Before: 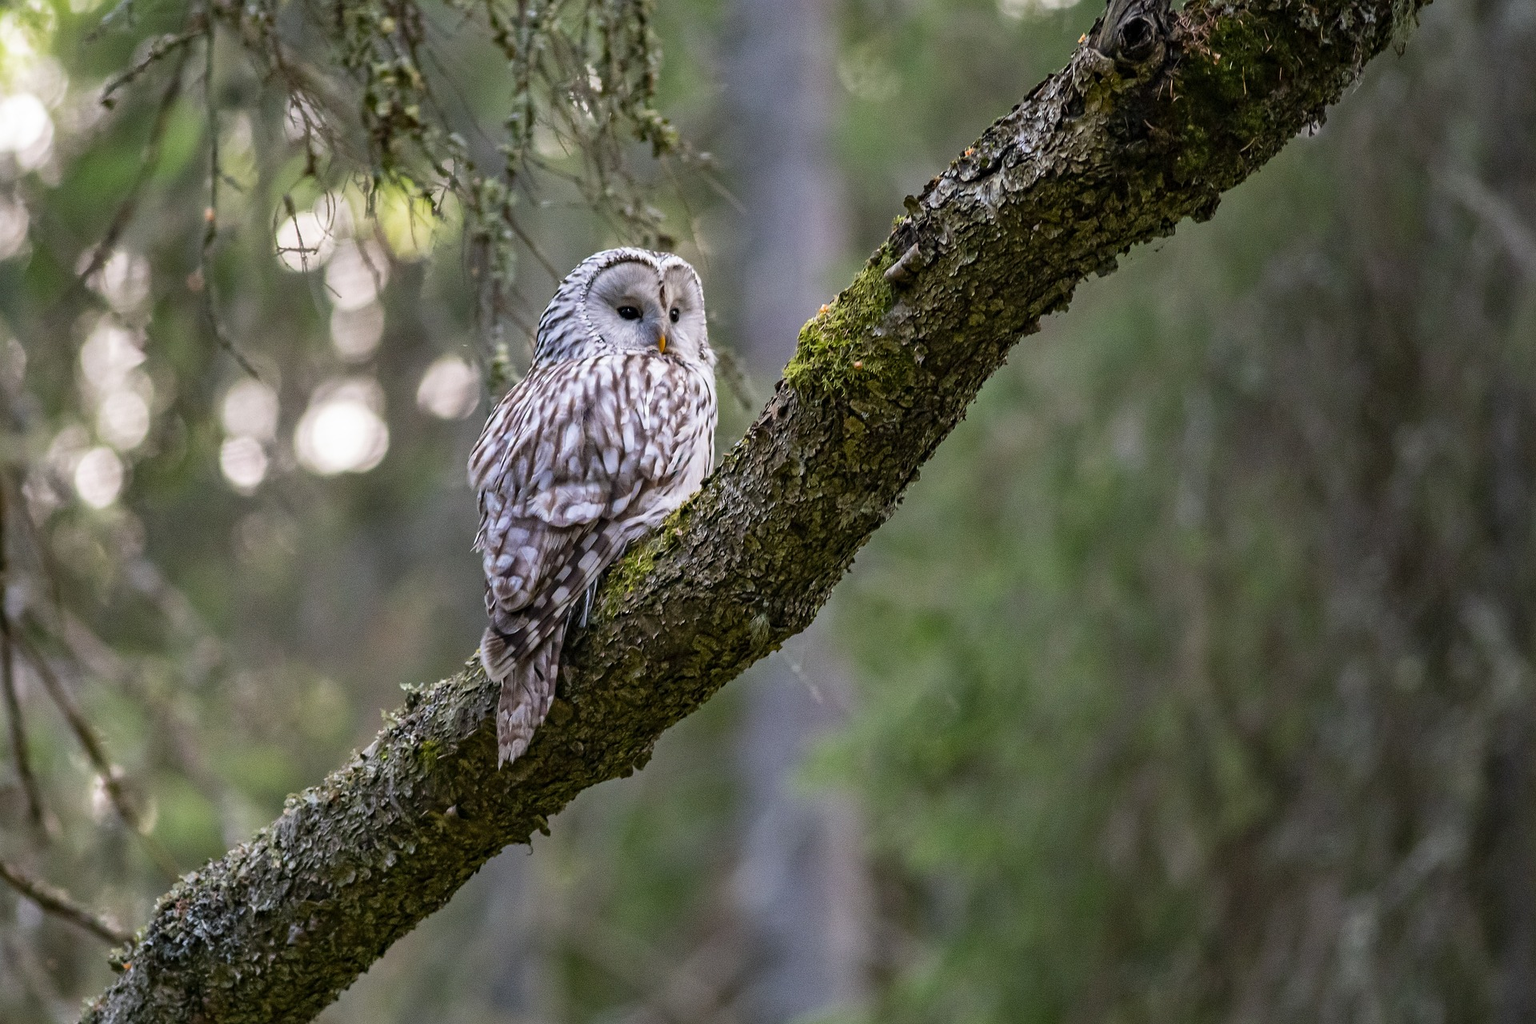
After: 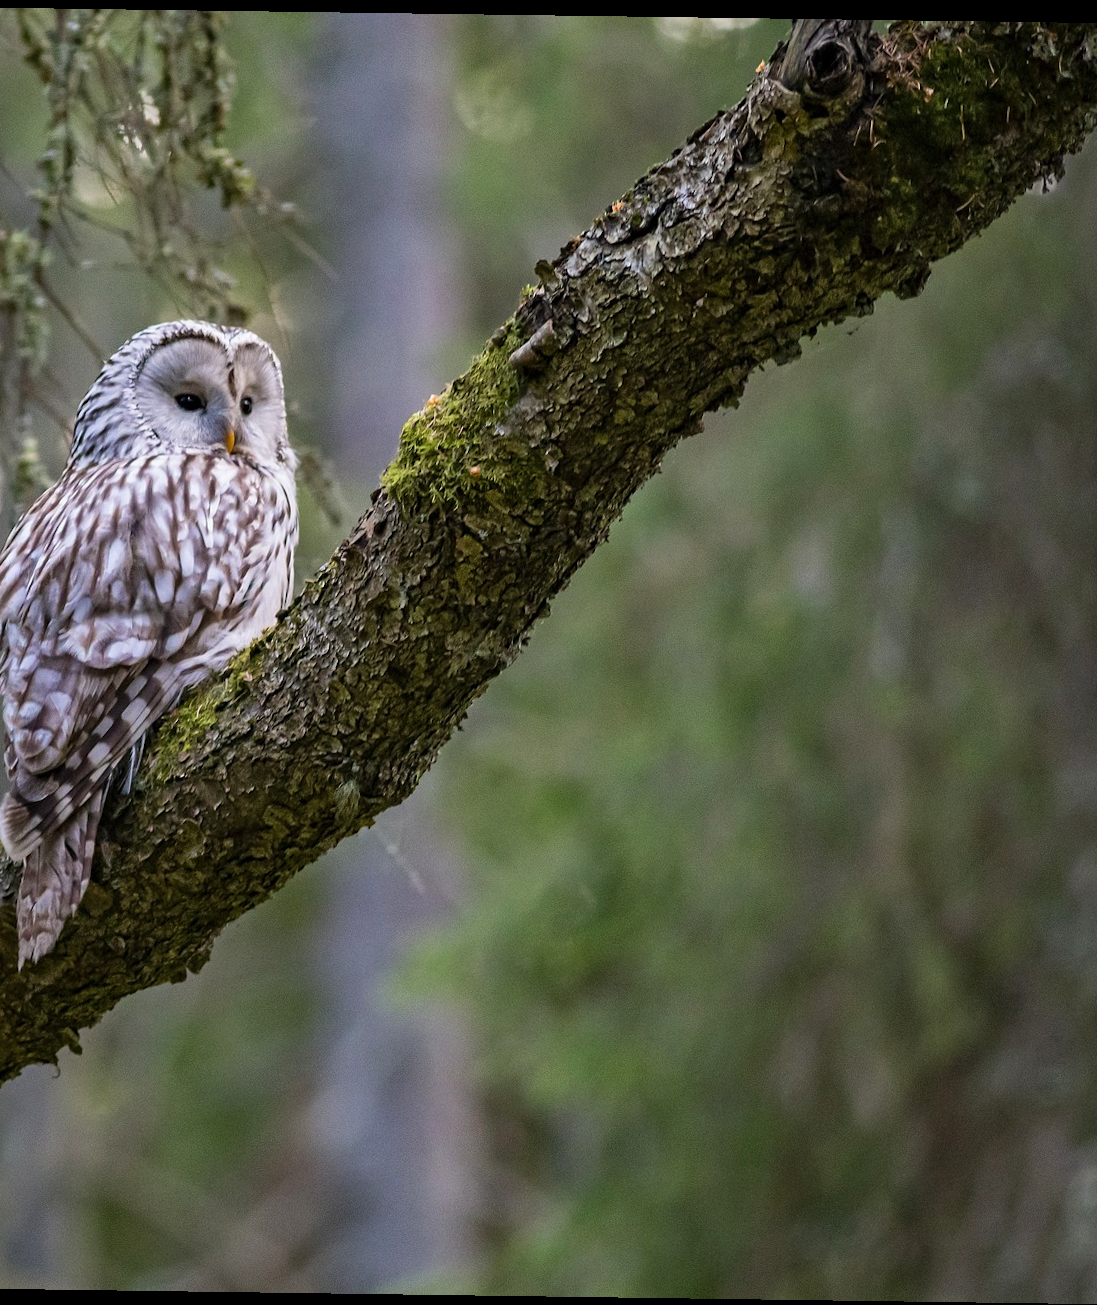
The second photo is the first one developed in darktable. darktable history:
color correction: saturation 0.98
crop: left 31.458%, top 0%, right 11.876%
rotate and perspective: rotation 0.8°, automatic cropping off
velvia: strength 15%
